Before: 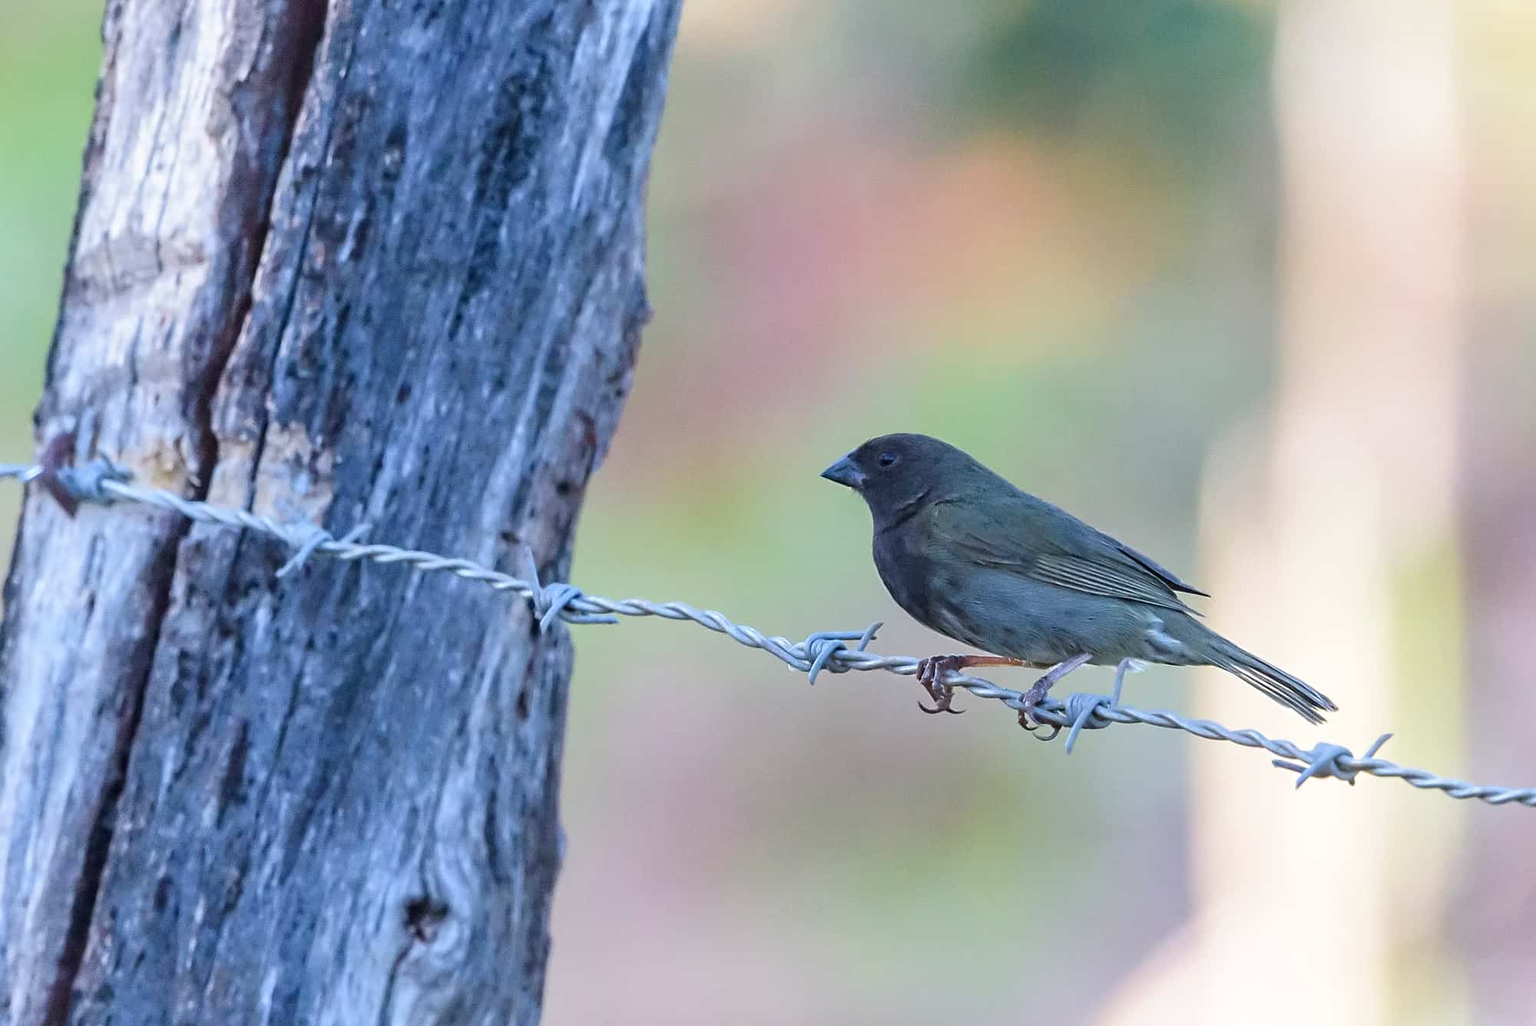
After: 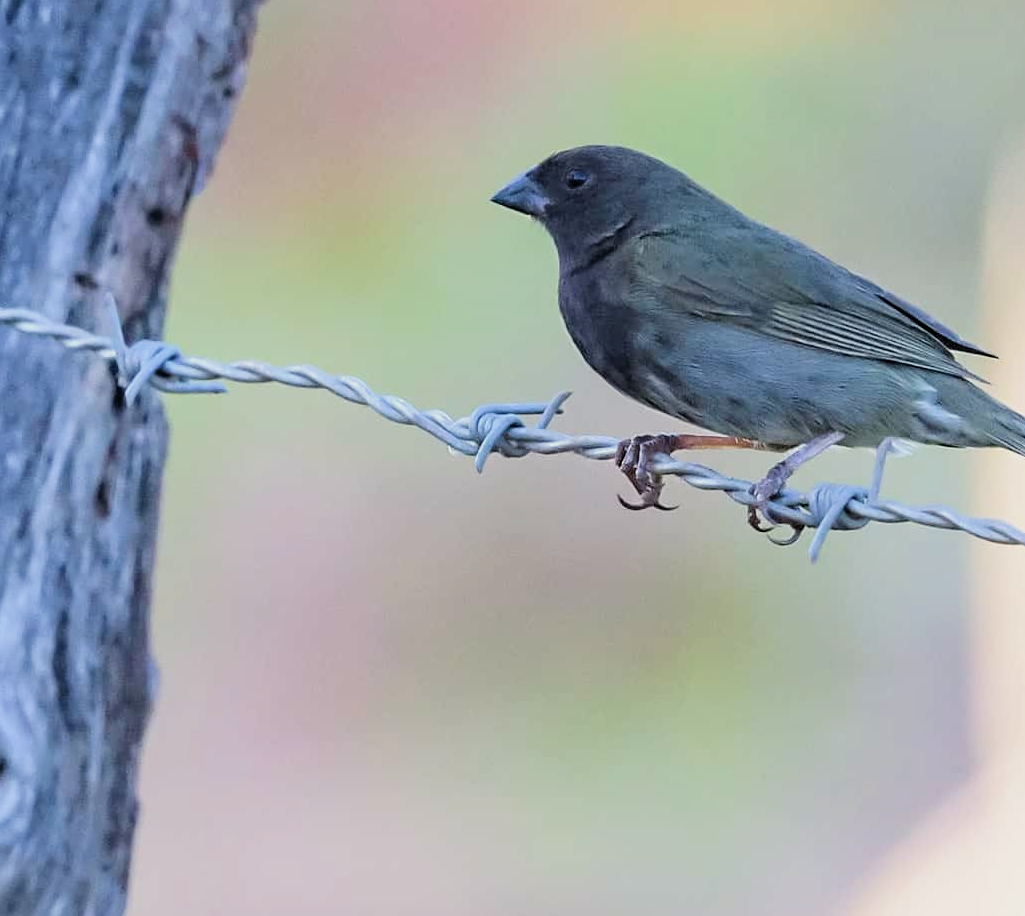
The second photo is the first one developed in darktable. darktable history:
crop and rotate: left 28.909%, top 31.371%, right 19.825%
color correction: highlights b* 2.92
filmic rgb: middle gray luminance 9.24%, black relative exposure -10.58 EV, white relative exposure 3.44 EV, target black luminance 0%, hardness 5.97, latitude 59.51%, contrast 1.093, highlights saturation mix 4.5%, shadows ↔ highlights balance 28.38%
contrast brightness saturation: contrast 0.054, brightness 0.067, saturation 0.007
tone equalizer: edges refinement/feathering 500, mask exposure compensation -1.57 EV, preserve details no
